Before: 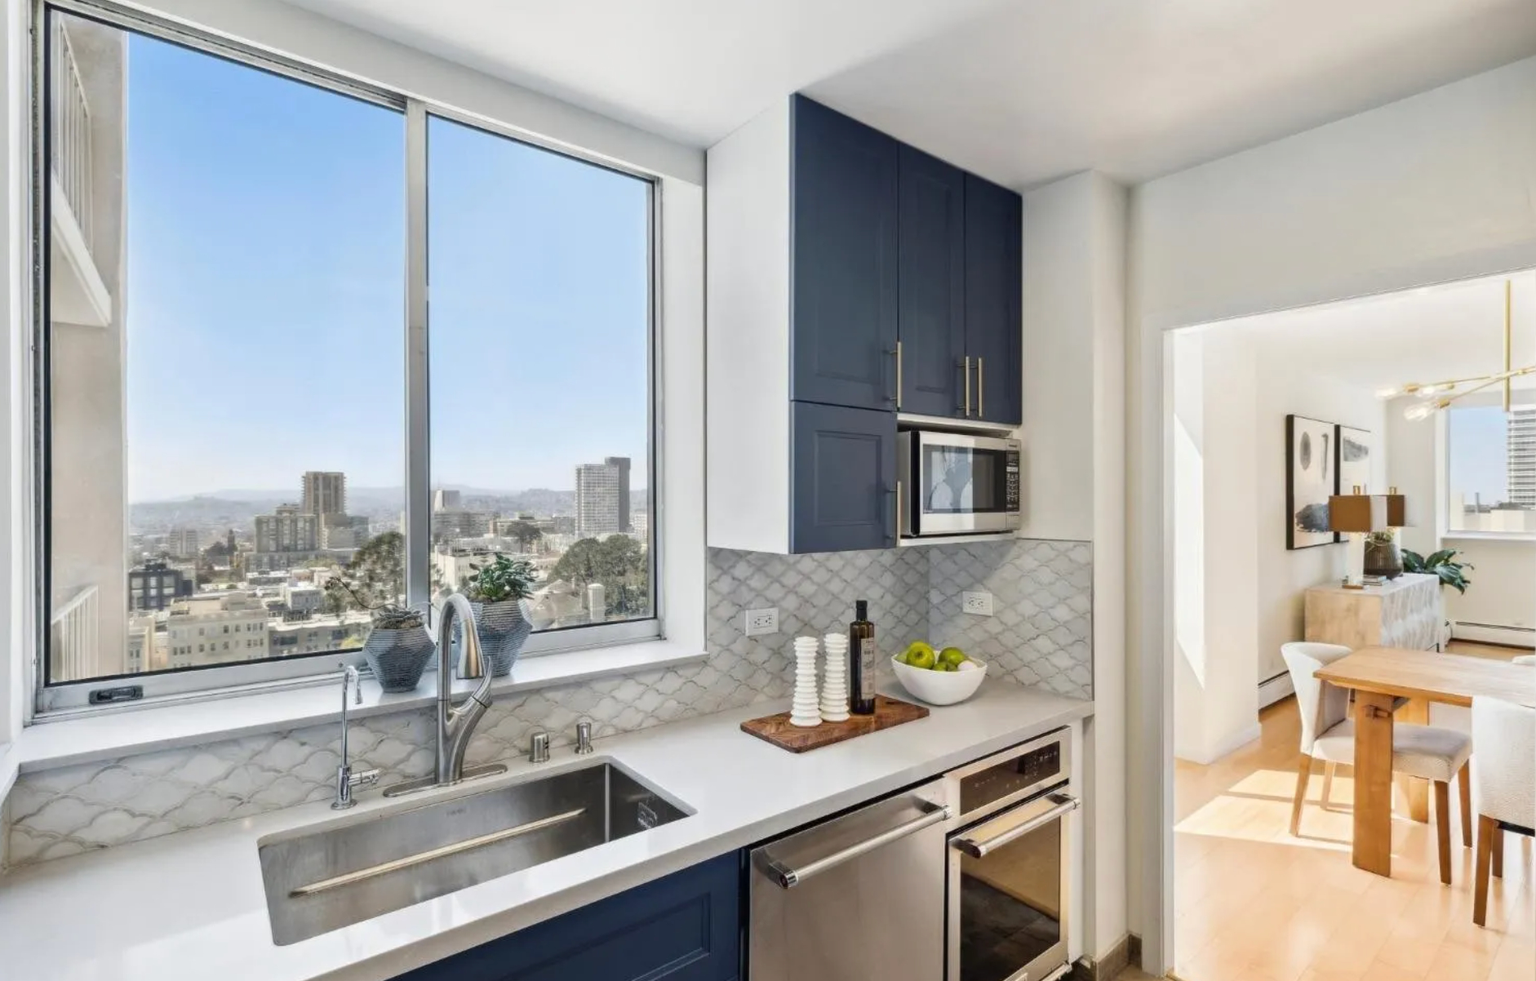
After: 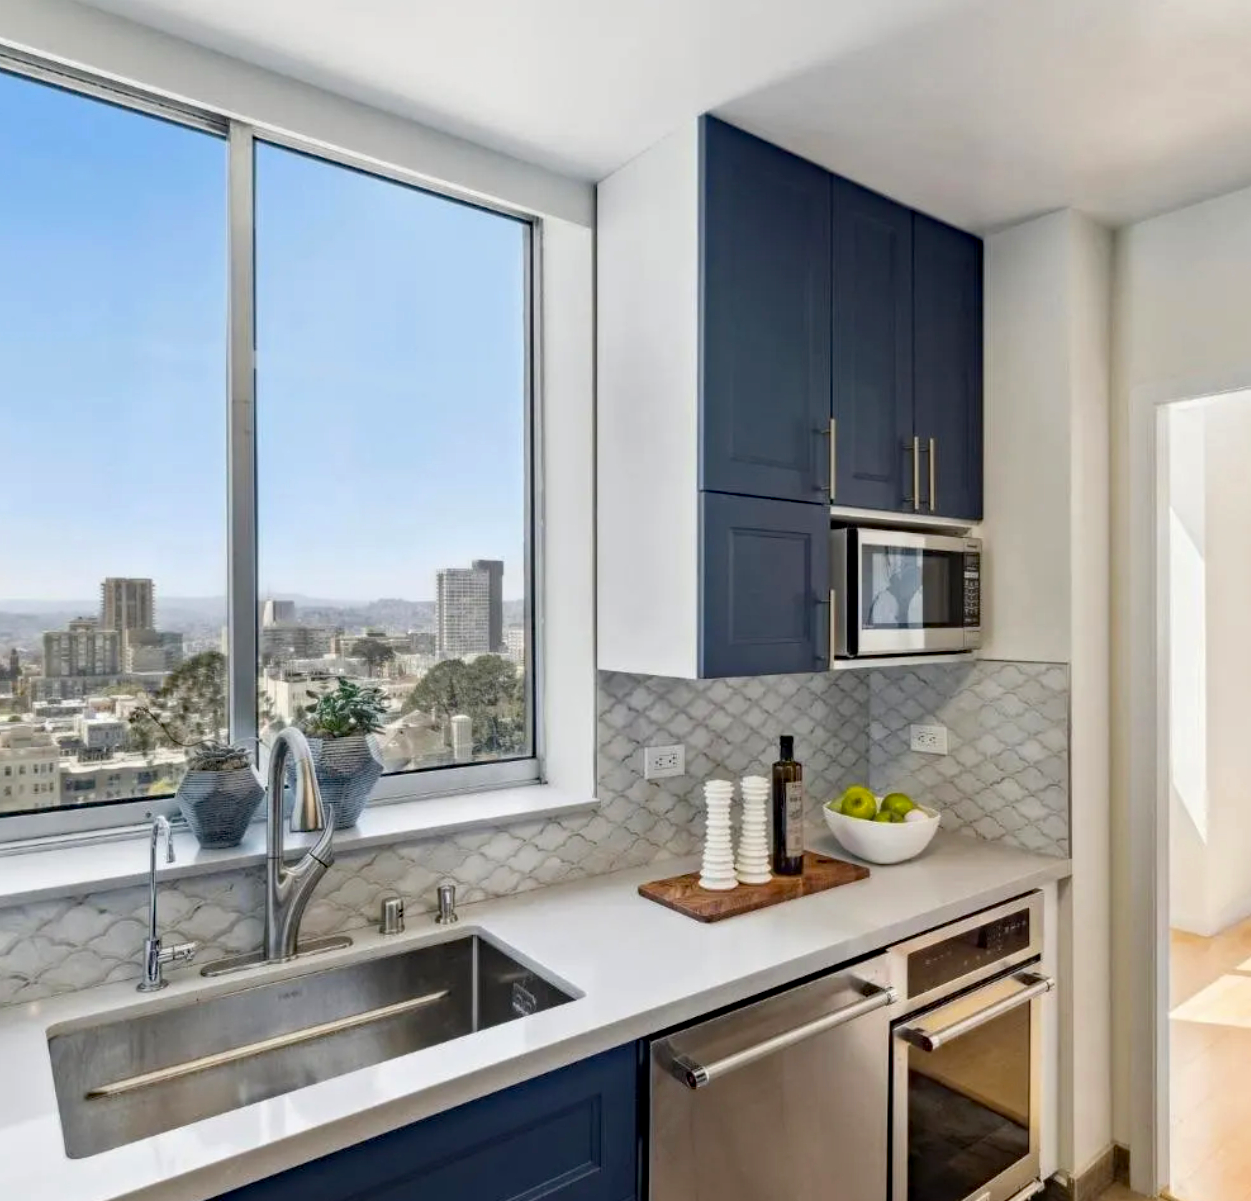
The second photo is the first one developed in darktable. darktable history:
haze removal: strength 0.276, distance 0.249, compatibility mode true, adaptive false
crop and rotate: left 14.308%, right 19.188%
